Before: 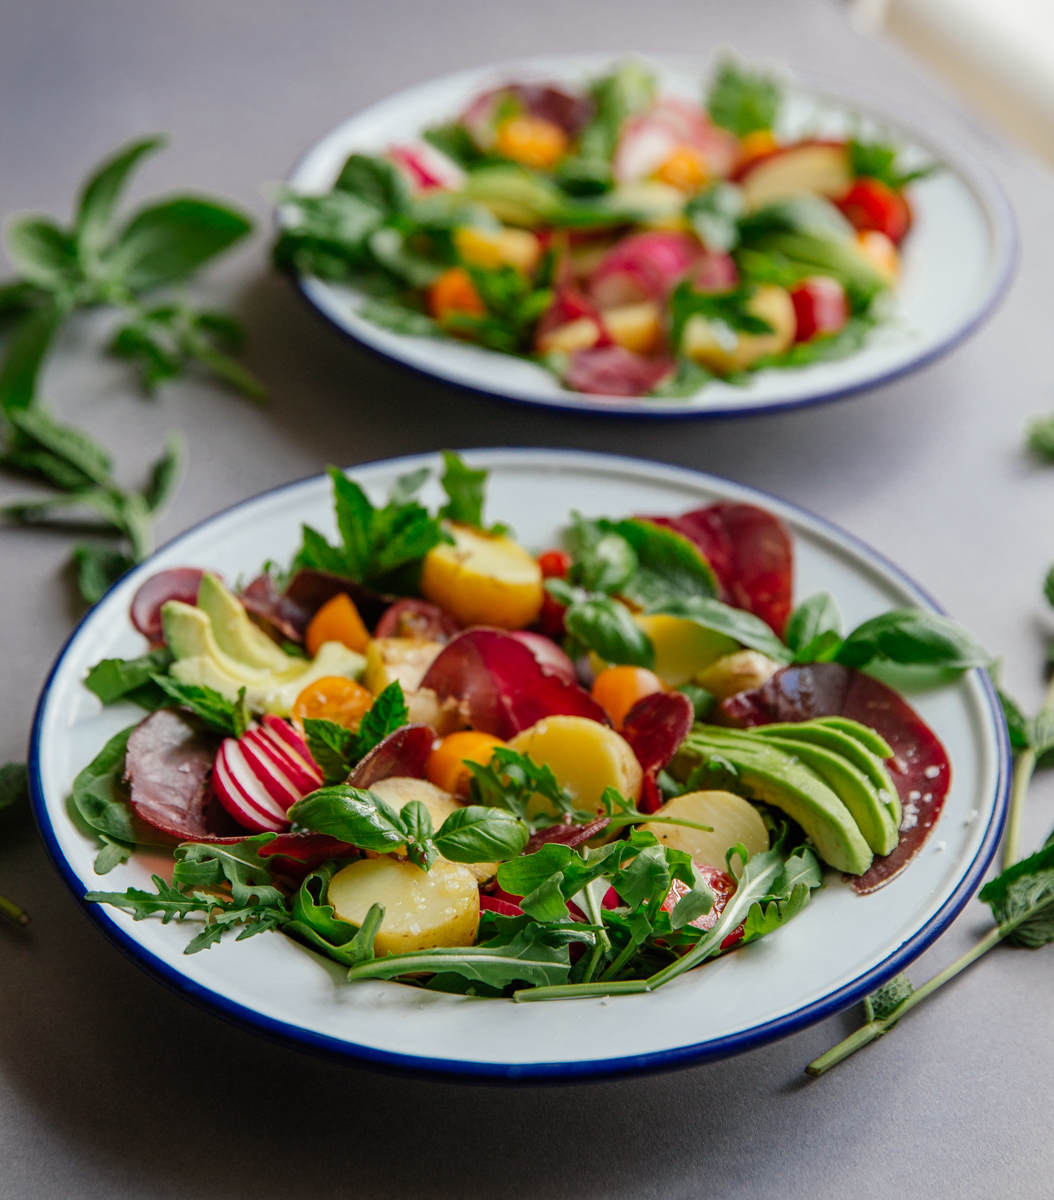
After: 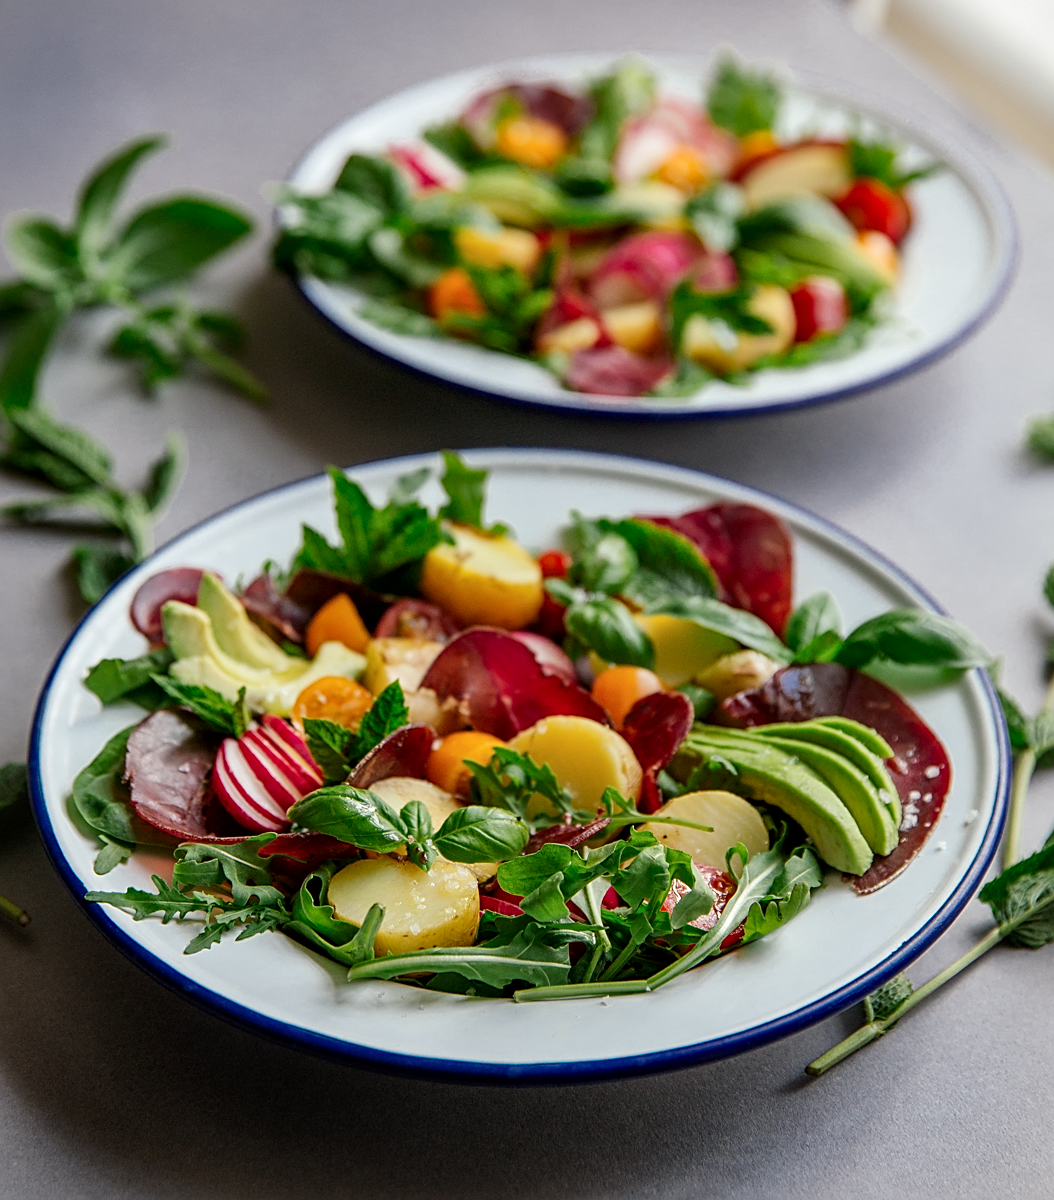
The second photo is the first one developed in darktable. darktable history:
local contrast: mode bilateral grid, contrast 19, coarseness 50, detail 140%, midtone range 0.2
sharpen: on, module defaults
